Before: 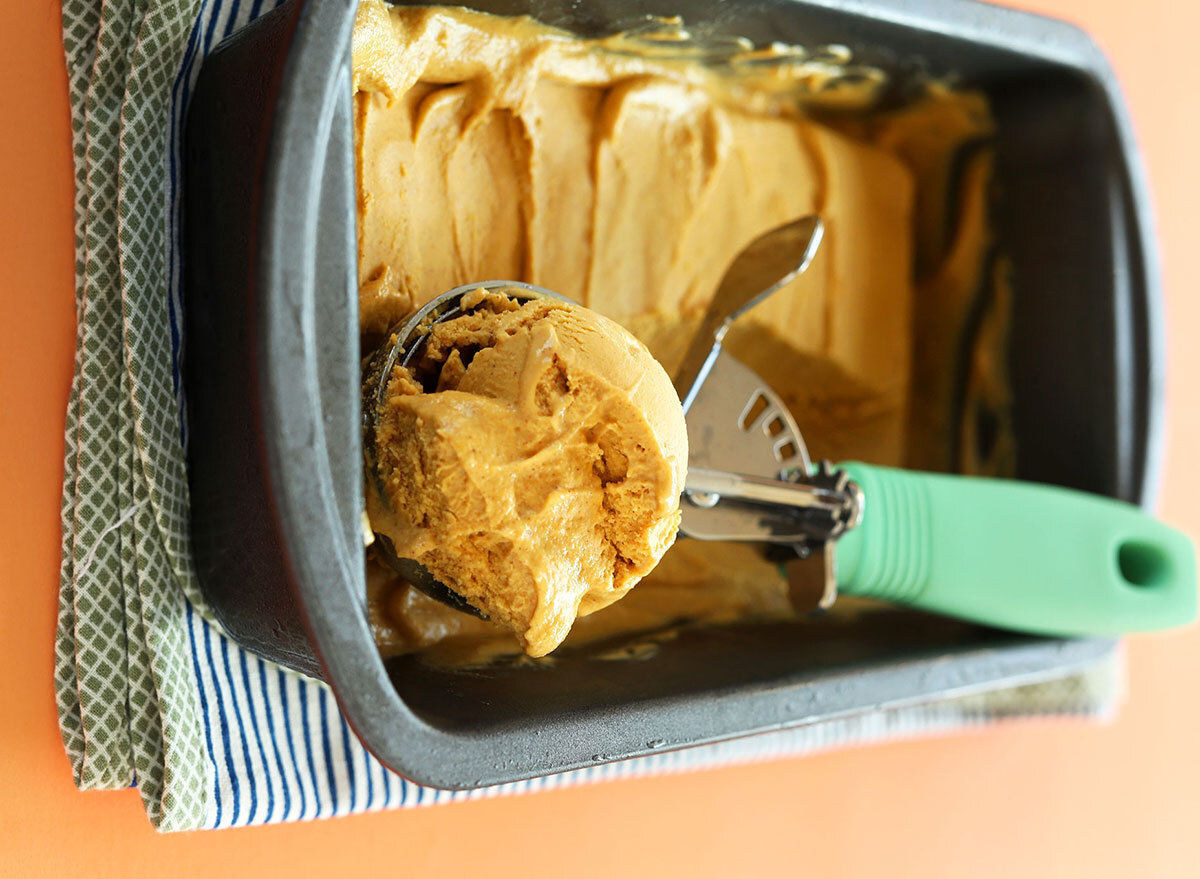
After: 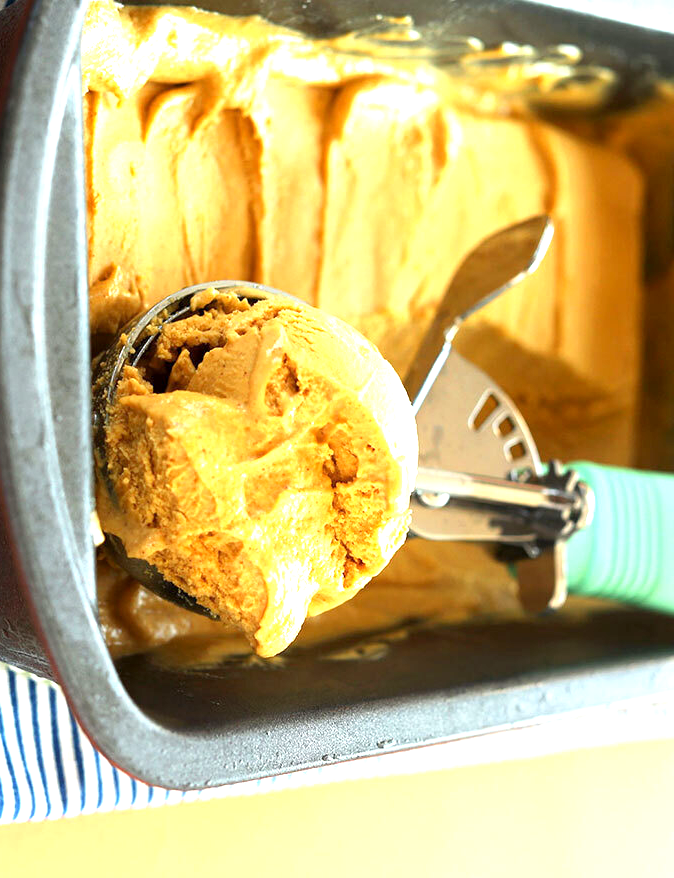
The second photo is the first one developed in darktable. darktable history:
crop and rotate: left 22.516%, right 21.234%
exposure: black level correction 0.001, exposure 1.05 EV, compensate exposure bias true, compensate highlight preservation false
